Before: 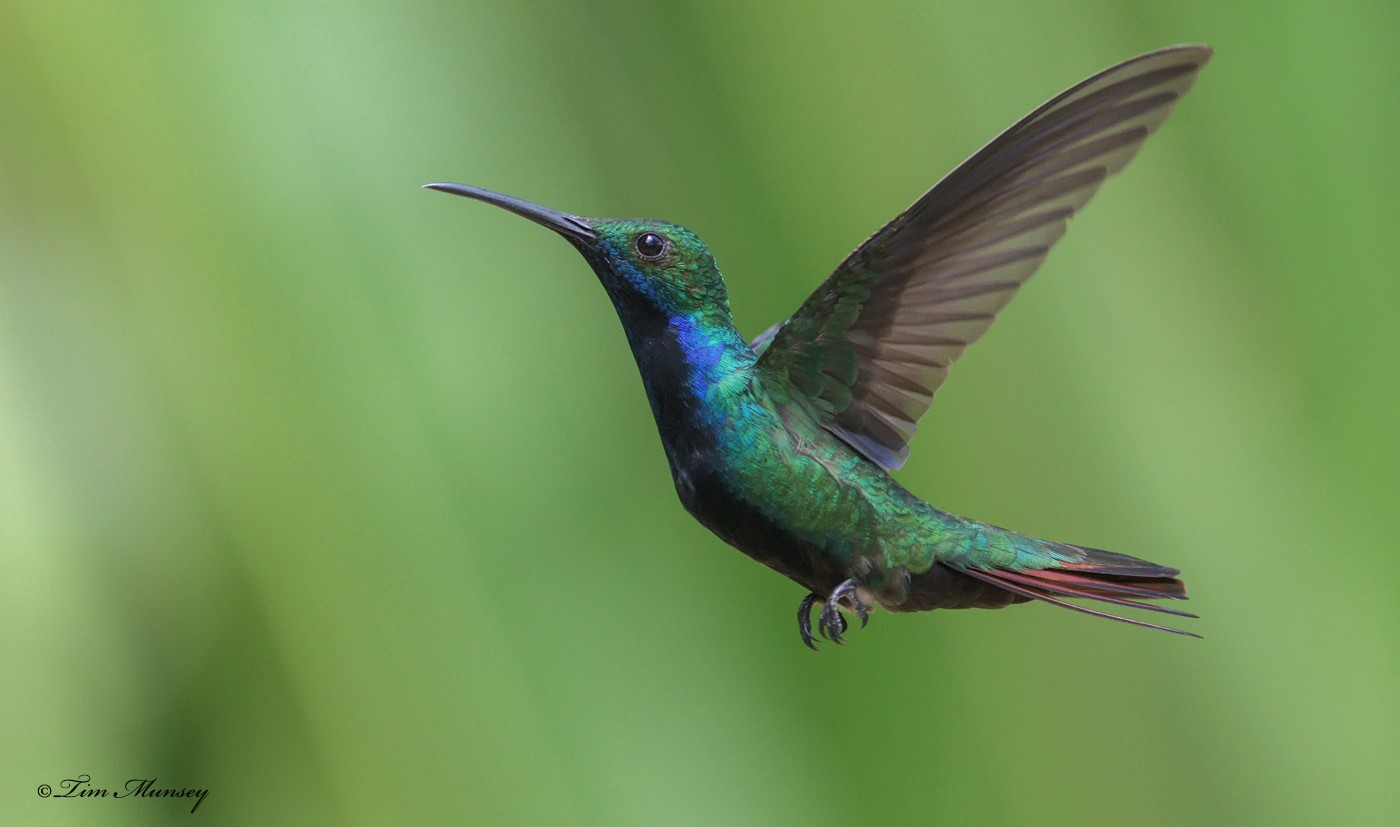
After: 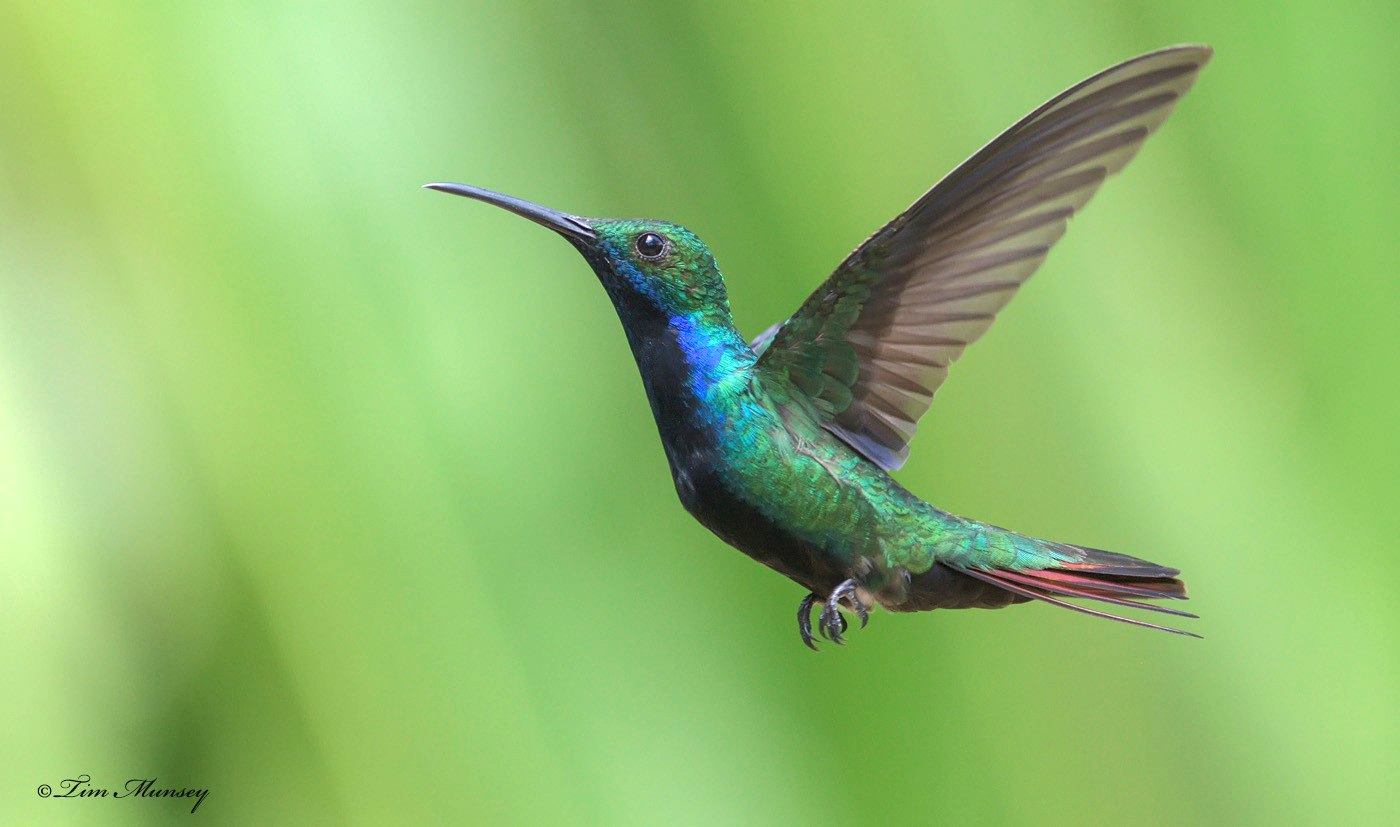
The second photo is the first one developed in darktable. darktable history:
exposure: exposure 0.74 EV, compensate highlight preservation false
white balance: emerald 1
contrast brightness saturation: contrast 0.04, saturation 0.07
